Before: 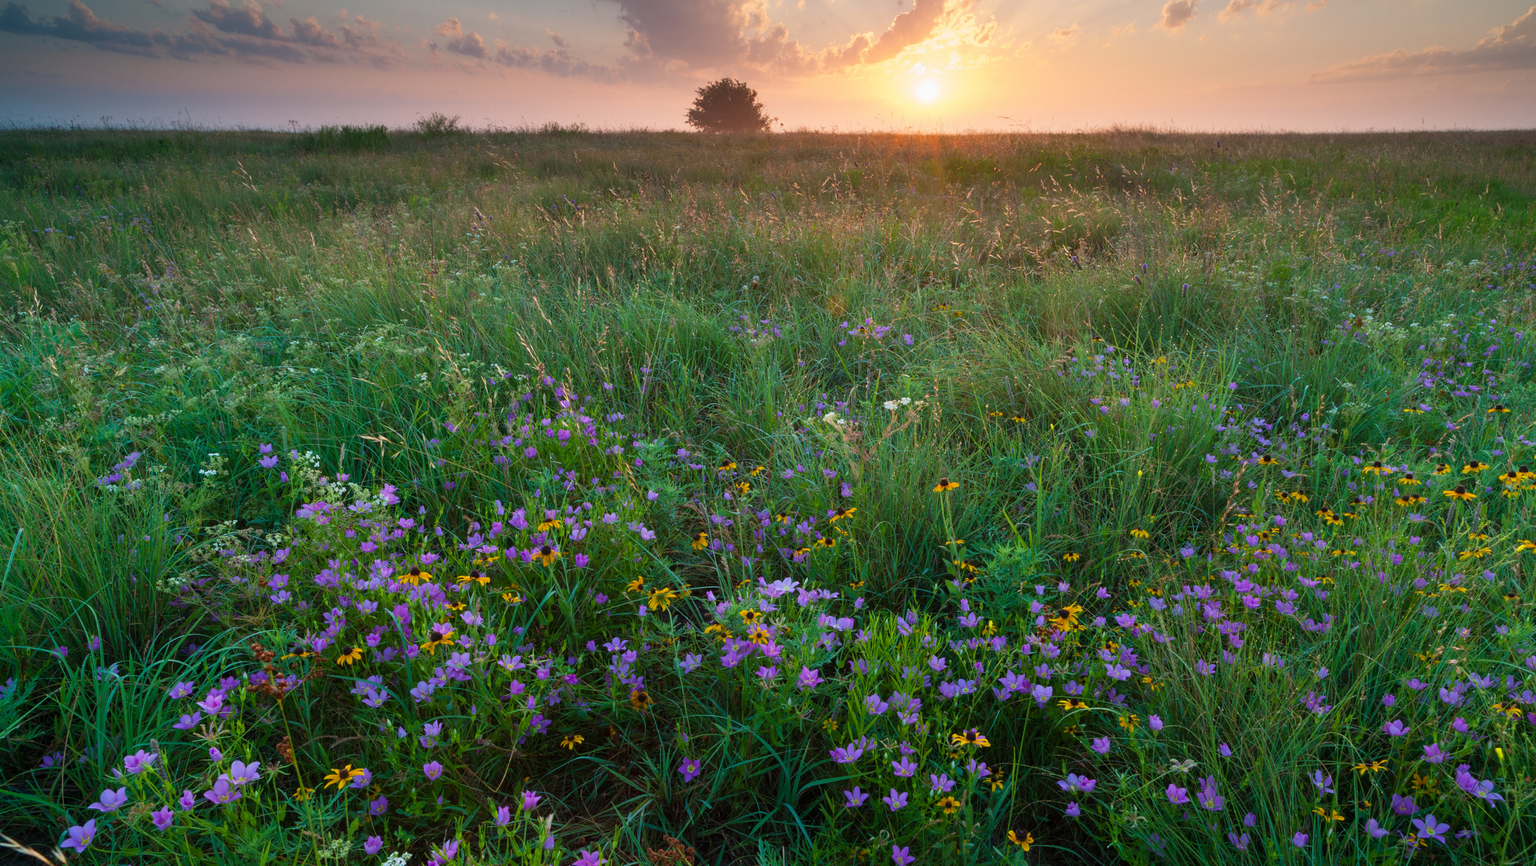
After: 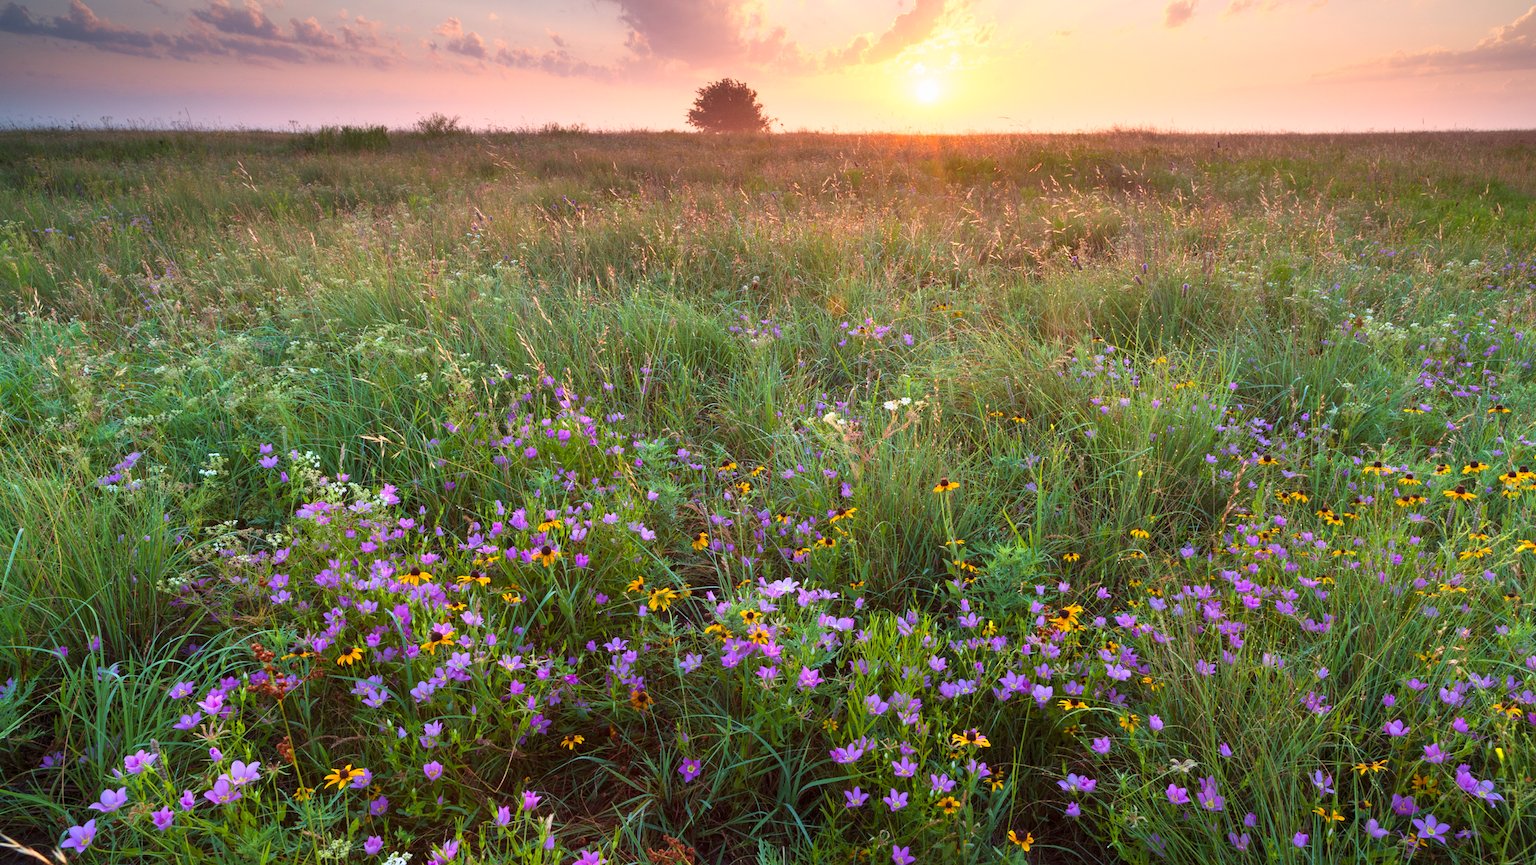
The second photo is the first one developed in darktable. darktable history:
base curve: curves: ch0 [(0, 0) (0.557, 0.834) (1, 1)]
rgb levels: mode RGB, independent channels, levels [[0, 0.474, 1], [0, 0.5, 1], [0, 0.5, 1]]
